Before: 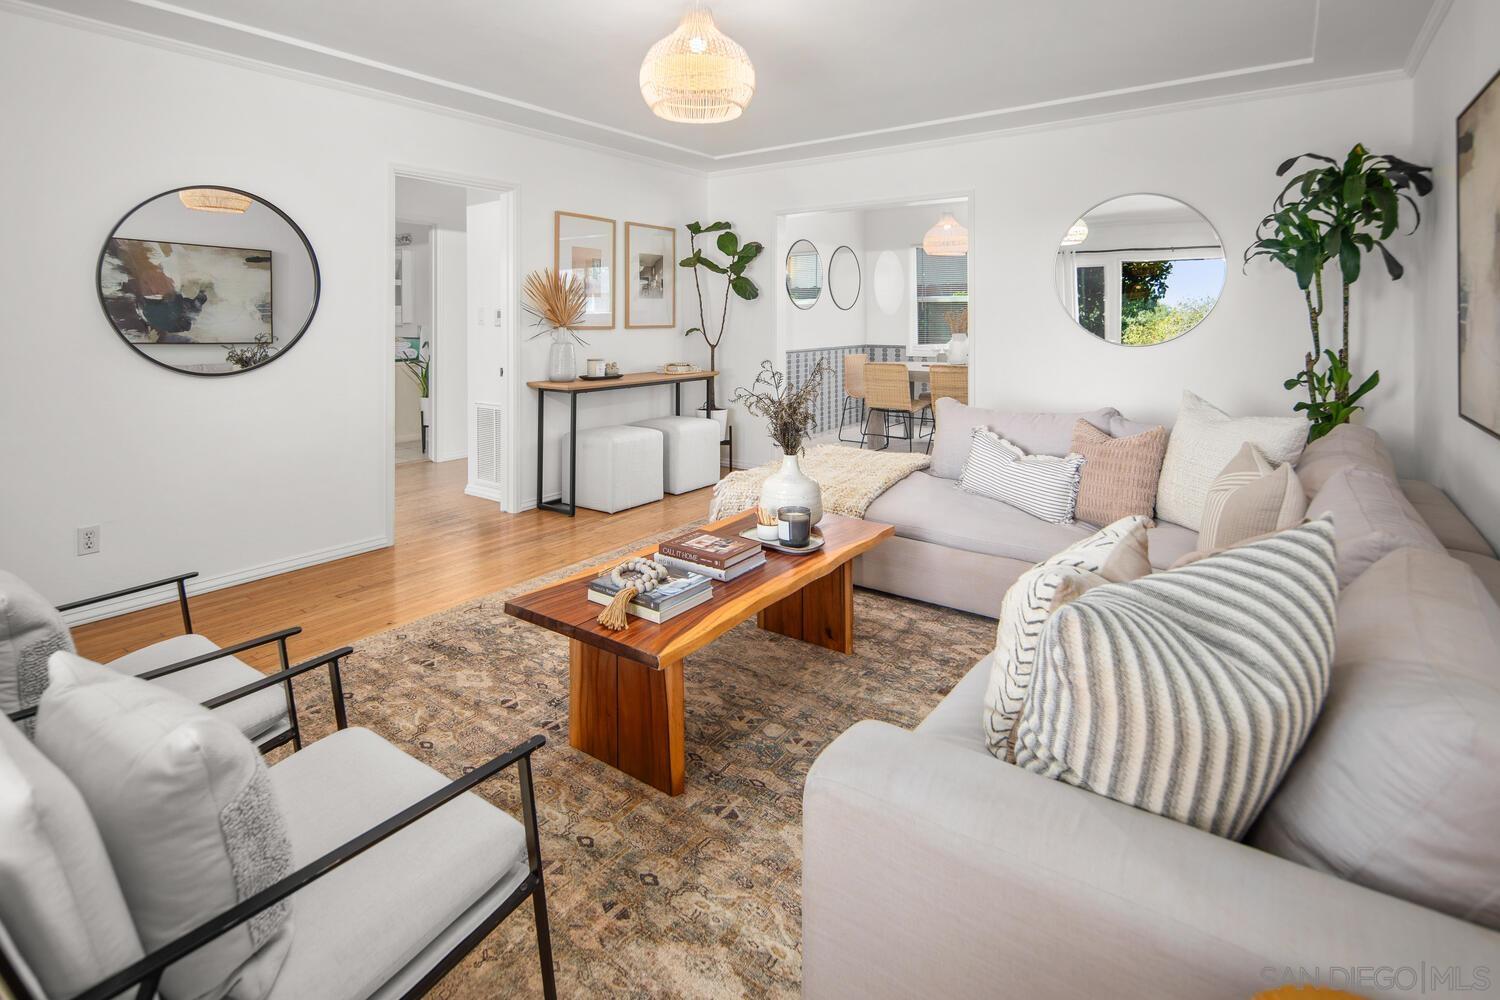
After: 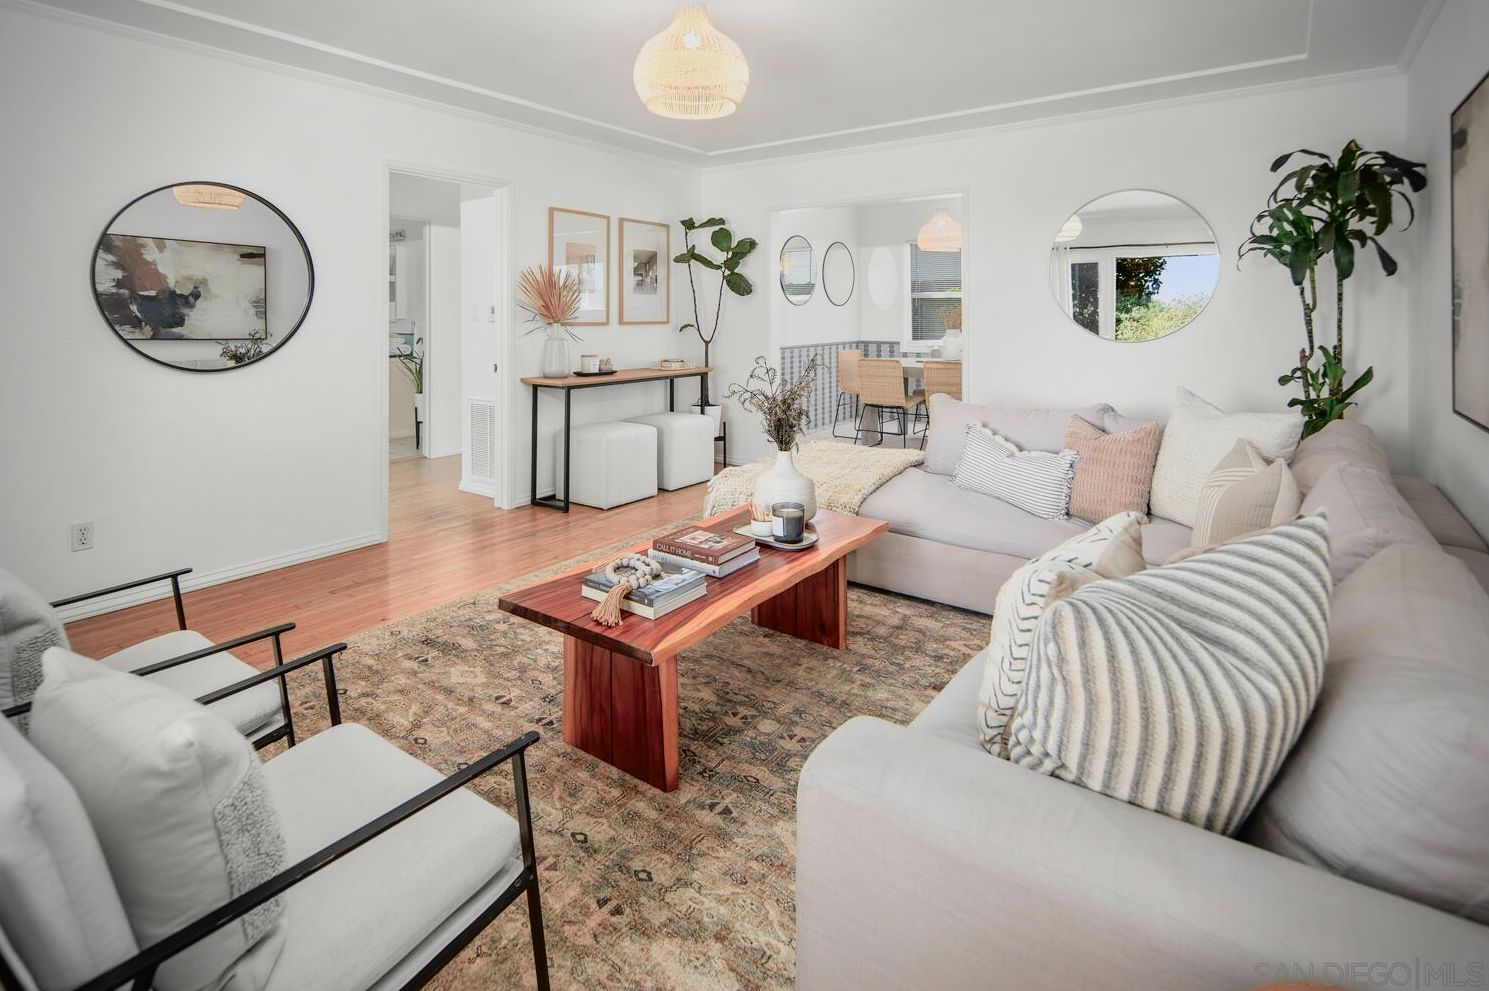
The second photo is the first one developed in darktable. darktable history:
vignetting: on, module defaults
crop: left 0.434%, top 0.485%, right 0.244%, bottom 0.386%
tone curve: curves: ch0 [(0, 0.009) (0.105, 0.054) (0.195, 0.132) (0.289, 0.278) (0.384, 0.391) (0.513, 0.53) (0.66, 0.667) (0.895, 0.863) (1, 0.919)]; ch1 [(0, 0) (0.161, 0.092) (0.35, 0.33) (0.403, 0.395) (0.456, 0.469) (0.502, 0.499) (0.519, 0.514) (0.576, 0.584) (0.642, 0.658) (0.701, 0.742) (1, 0.942)]; ch2 [(0, 0) (0.371, 0.362) (0.437, 0.437) (0.501, 0.5) (0.53, 0.528) (0.569, 0.564) (0.619, 0.58) (0.883, 0.752) (1, 0.929)], color space Lab, independent channels, preserve colors none
